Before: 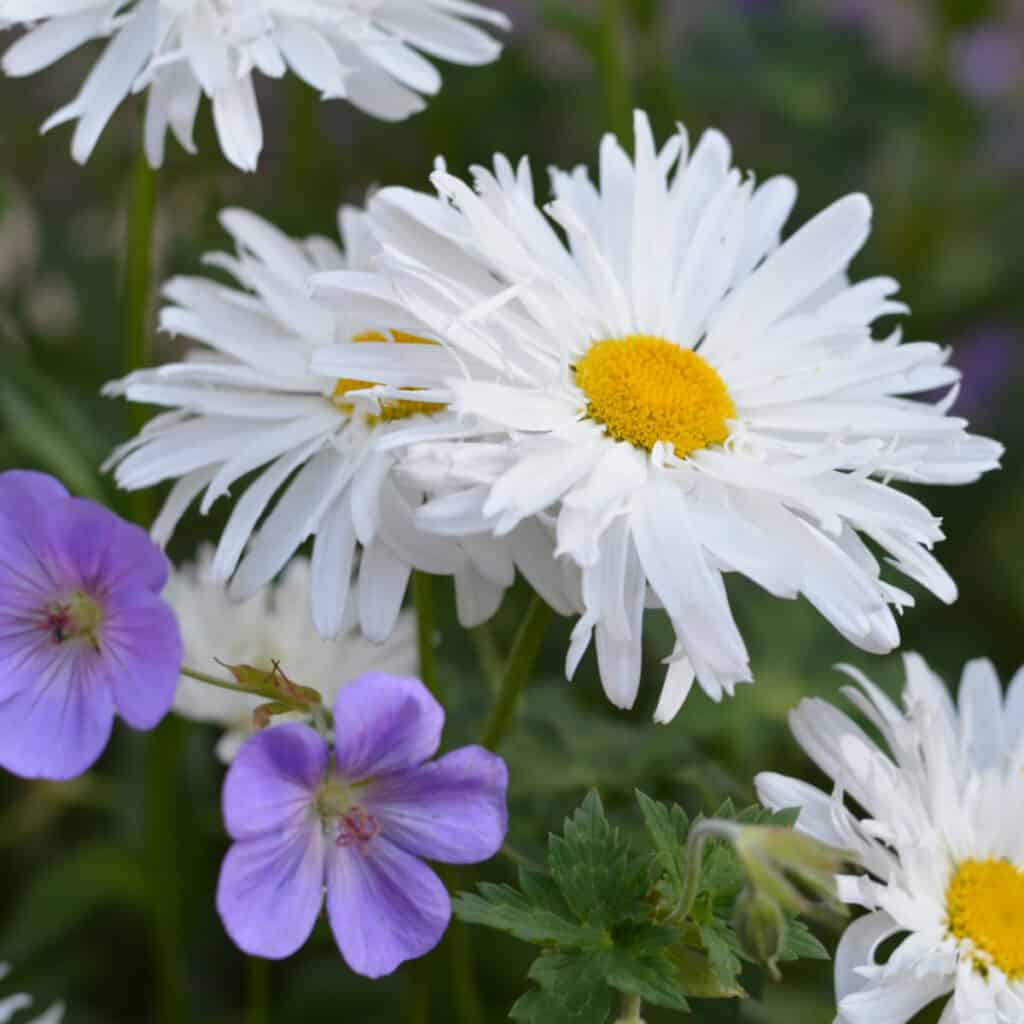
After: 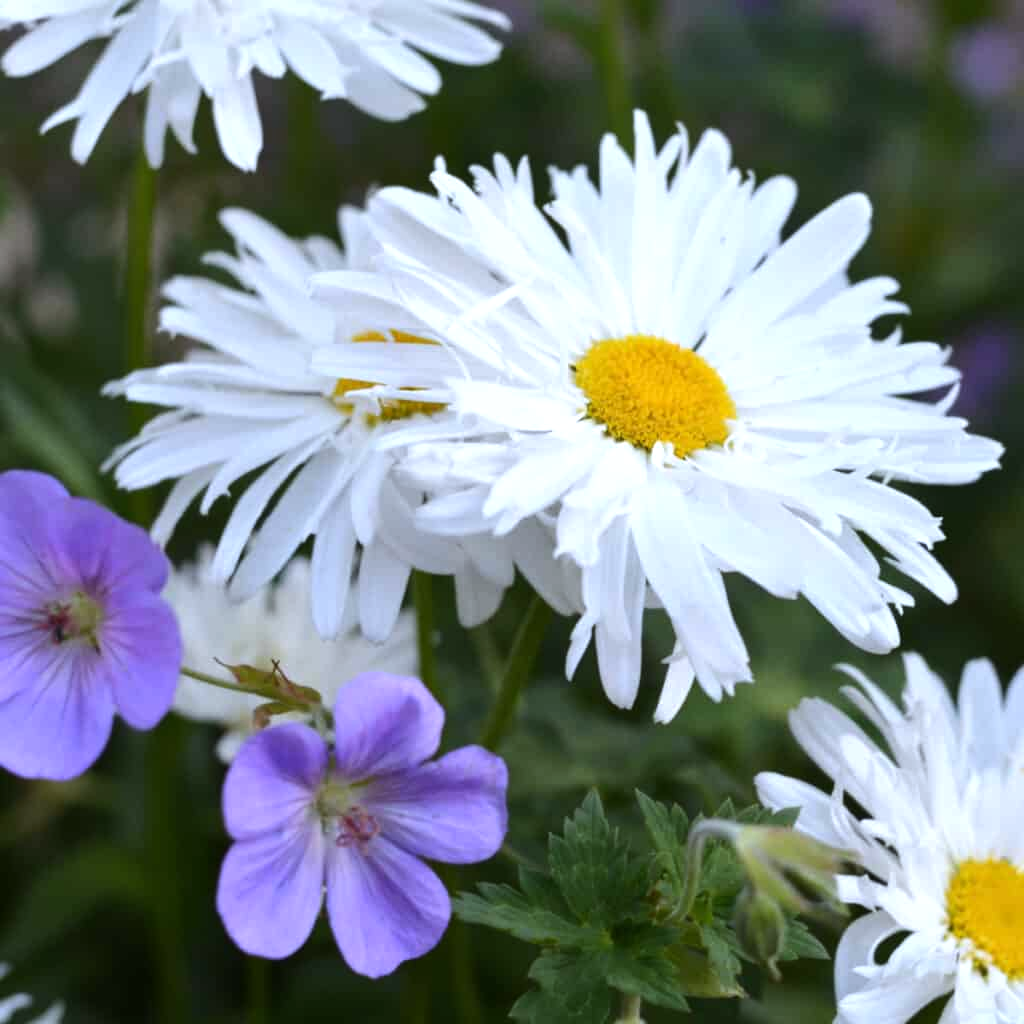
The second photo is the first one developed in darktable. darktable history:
tone equalizer: -8 EV -0.417 EV, -7 EV -0.389 EV, -6 EV -0.333 EV, -5 EV -0.222 EV, -3 EV 0.222 EV, -2 EV 0.333 EV, -1 EV 0.389 EV, +0 EV 0.417 EV, edges refinement/feathering 500, mask exposure compensation -1.57 EV, preserve details no
white balance: red 0.954, blue 1.079
